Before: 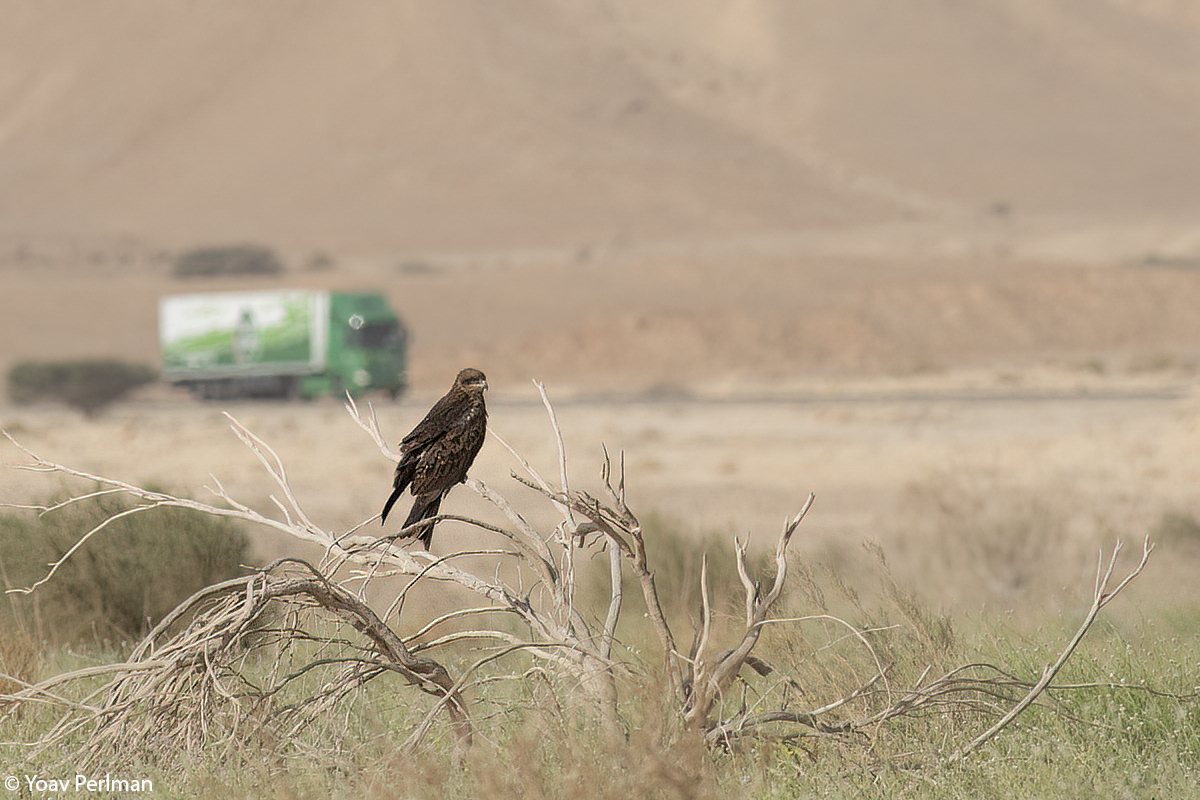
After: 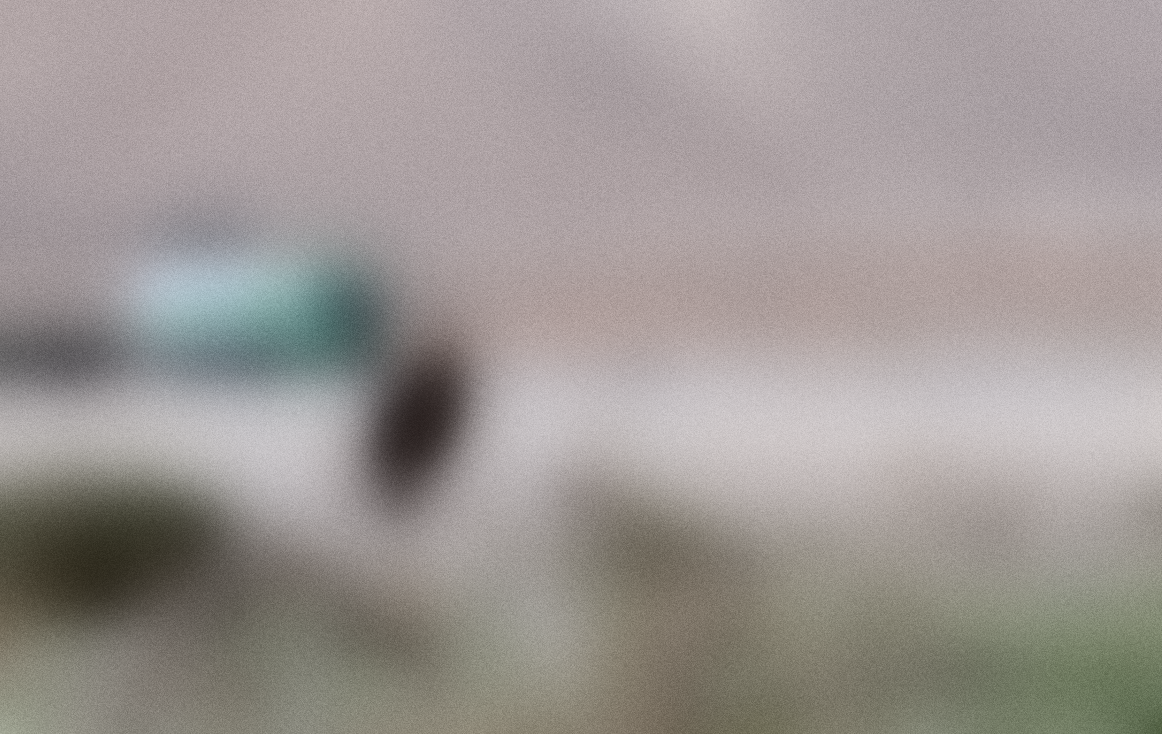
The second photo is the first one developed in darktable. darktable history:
contrast brightness saturation: saturation 0.13
crop: left 1.964%, top 3.251%, right 1.122%, bottom 4.933%
white balance: red 0.948, green 1.02, blue 1.176
lowpass: radius 31.92, contrast 1.72, brightness -0.98, saturation 0.94
grain: coarseness 0.09 ISO
